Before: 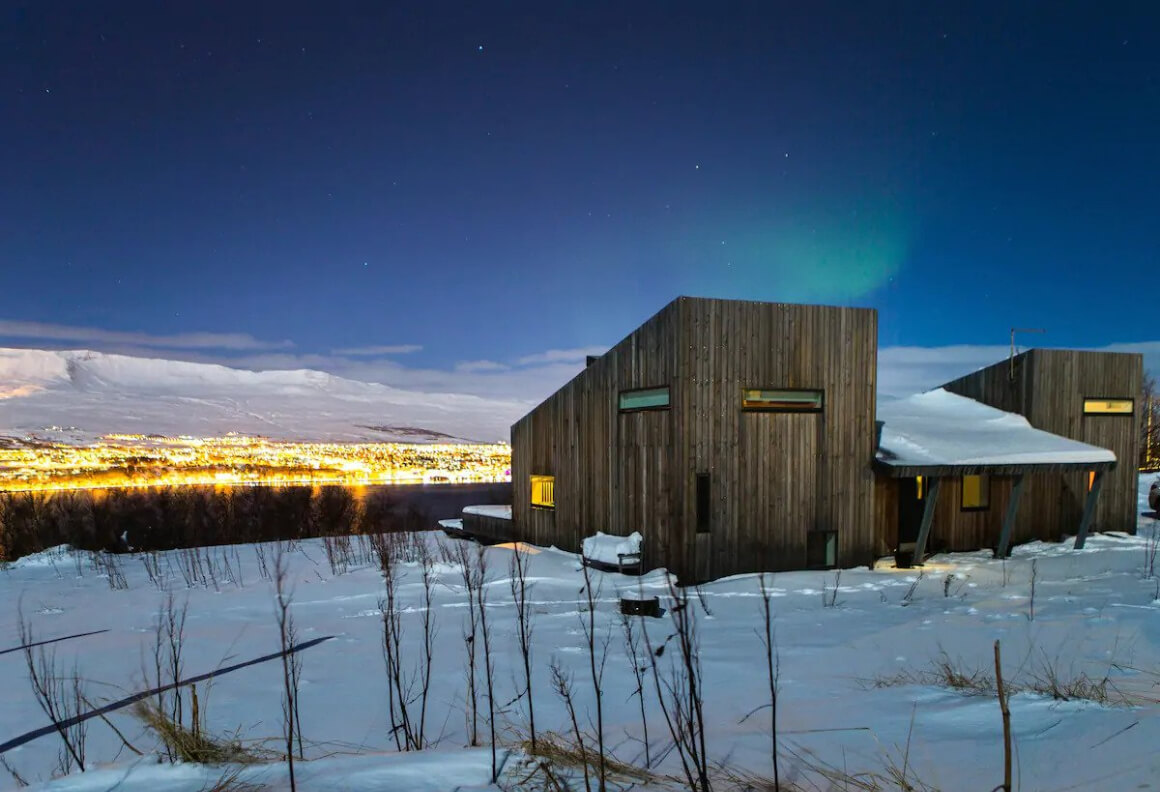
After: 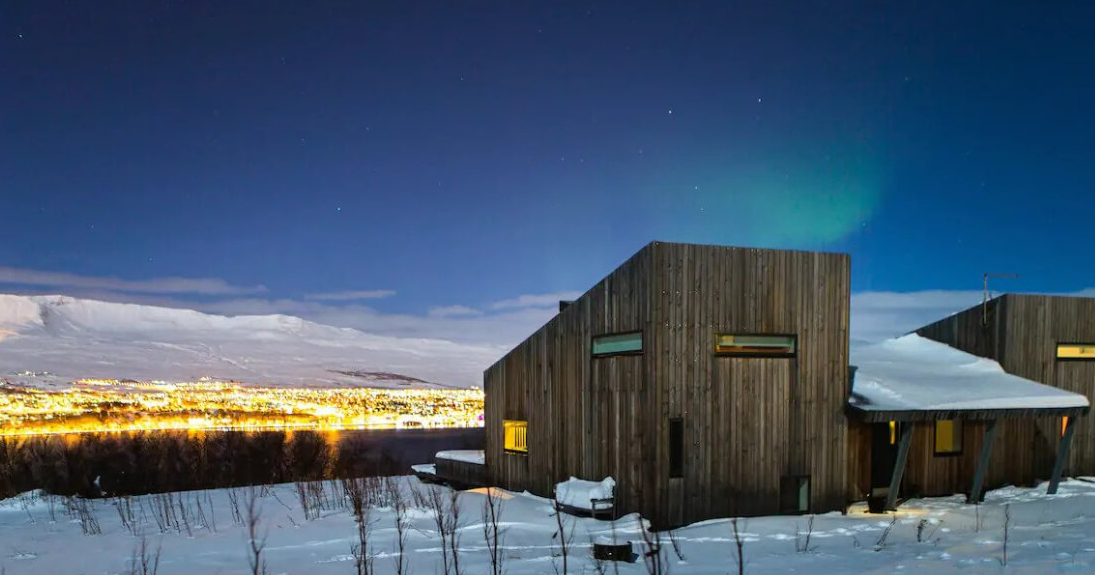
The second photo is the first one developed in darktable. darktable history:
contrast equalizer: y [[0.5, 0.5, 0.468, 0.5, 0.5, 0.5], [0.5 ×6], [0.5 ×6], [0 ×6], [0 ×6]], mix 0.303
crop: left 2.403%, top 7.036%, right 3.186%, bottom 20.354%
